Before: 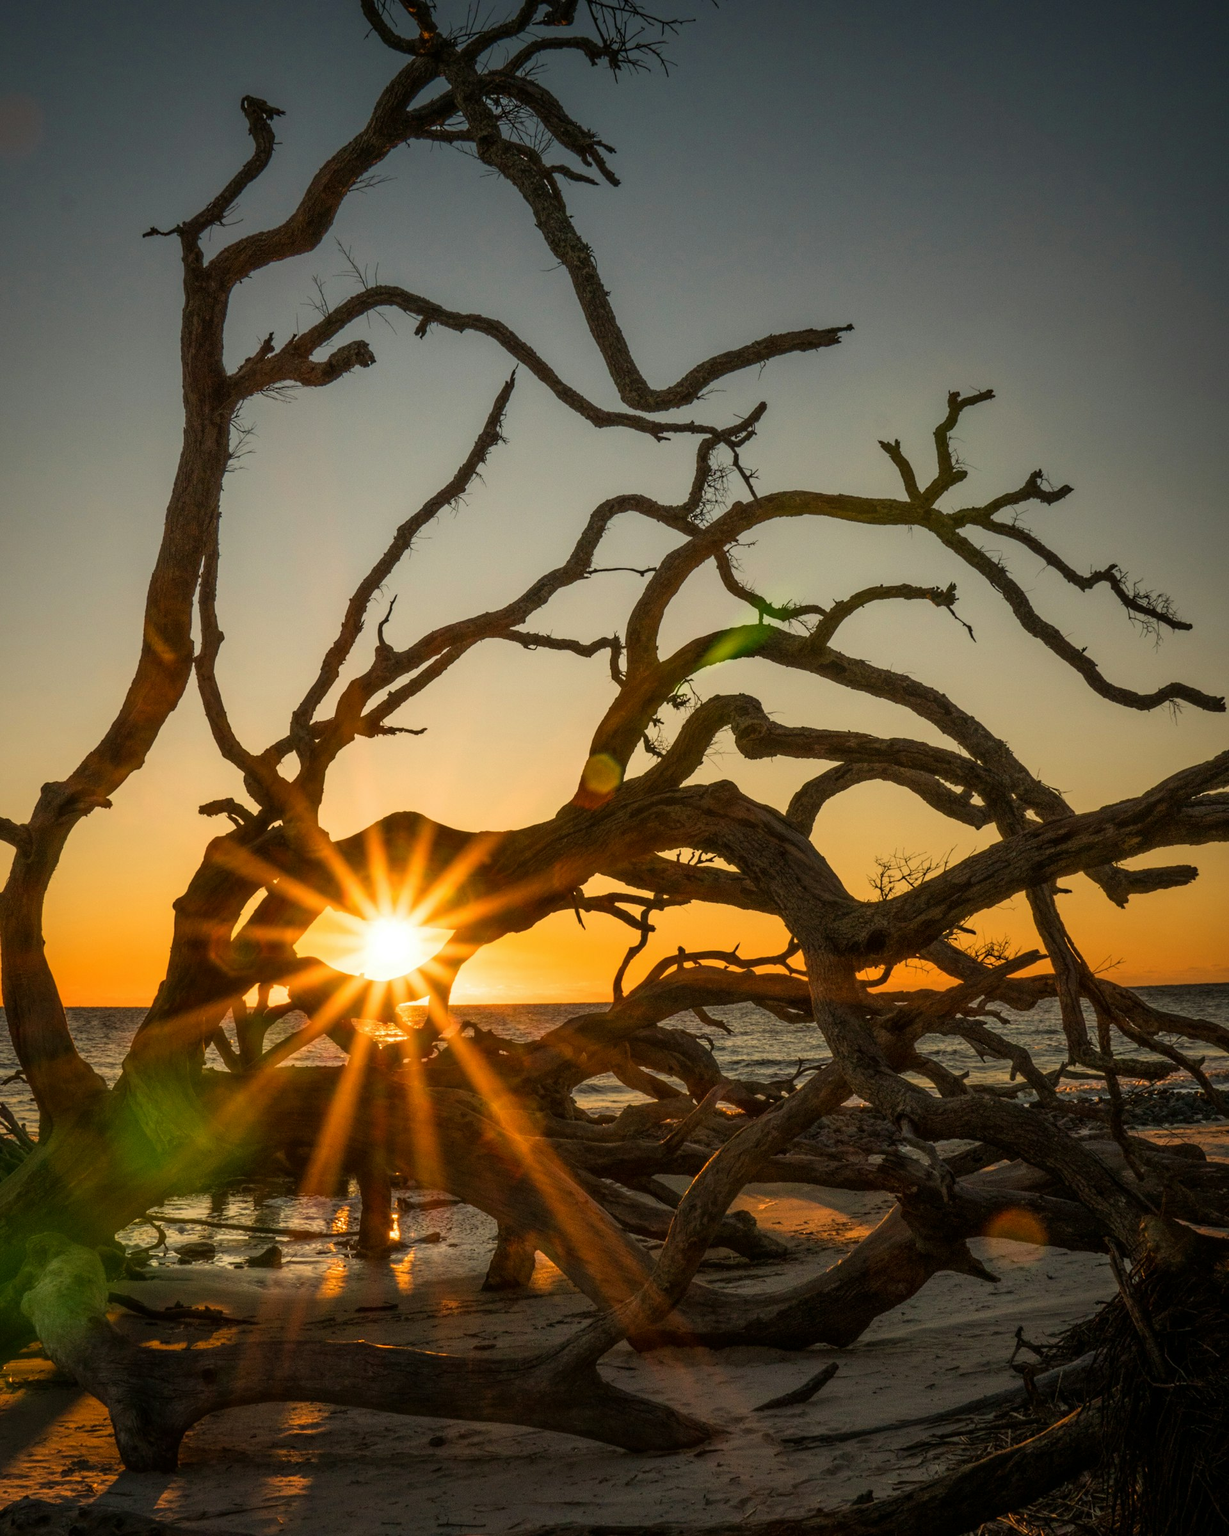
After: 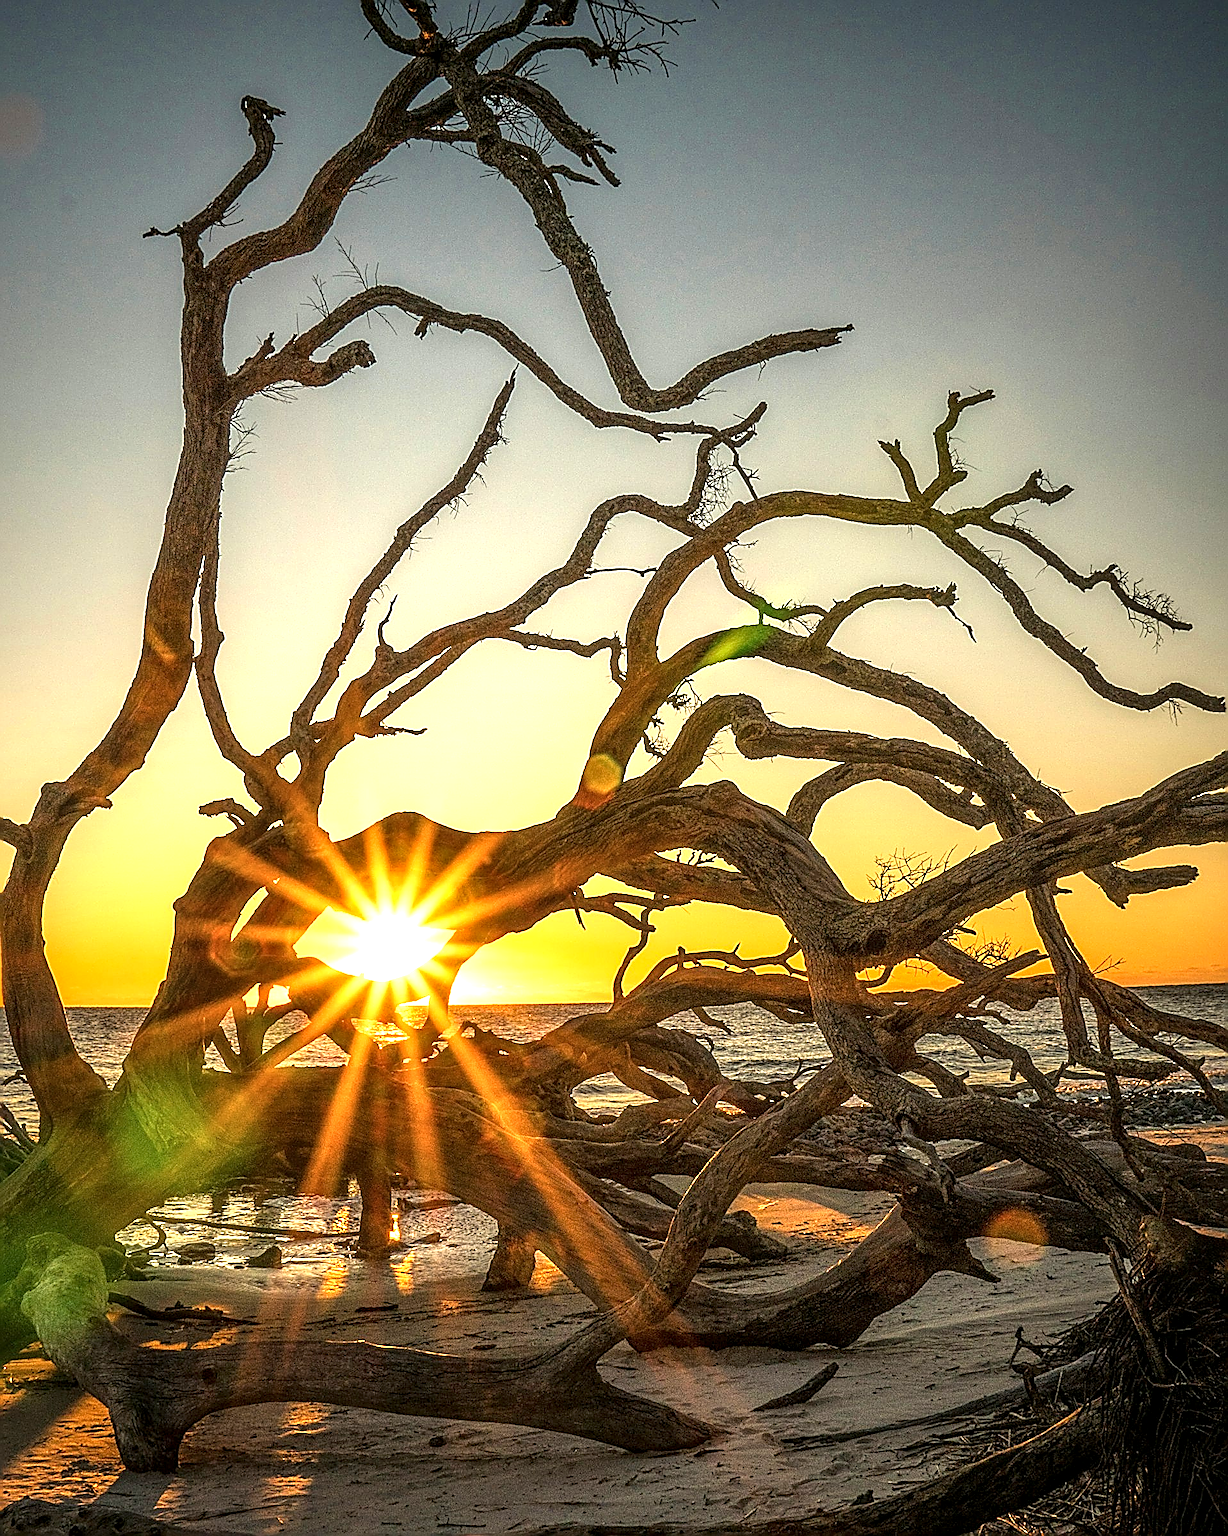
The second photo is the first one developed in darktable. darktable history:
sharpen: amount 1.991
exposure: black level correction 0, exposure 1.199 EV, compensate highlight preservation false
local contrast: detail 130%
